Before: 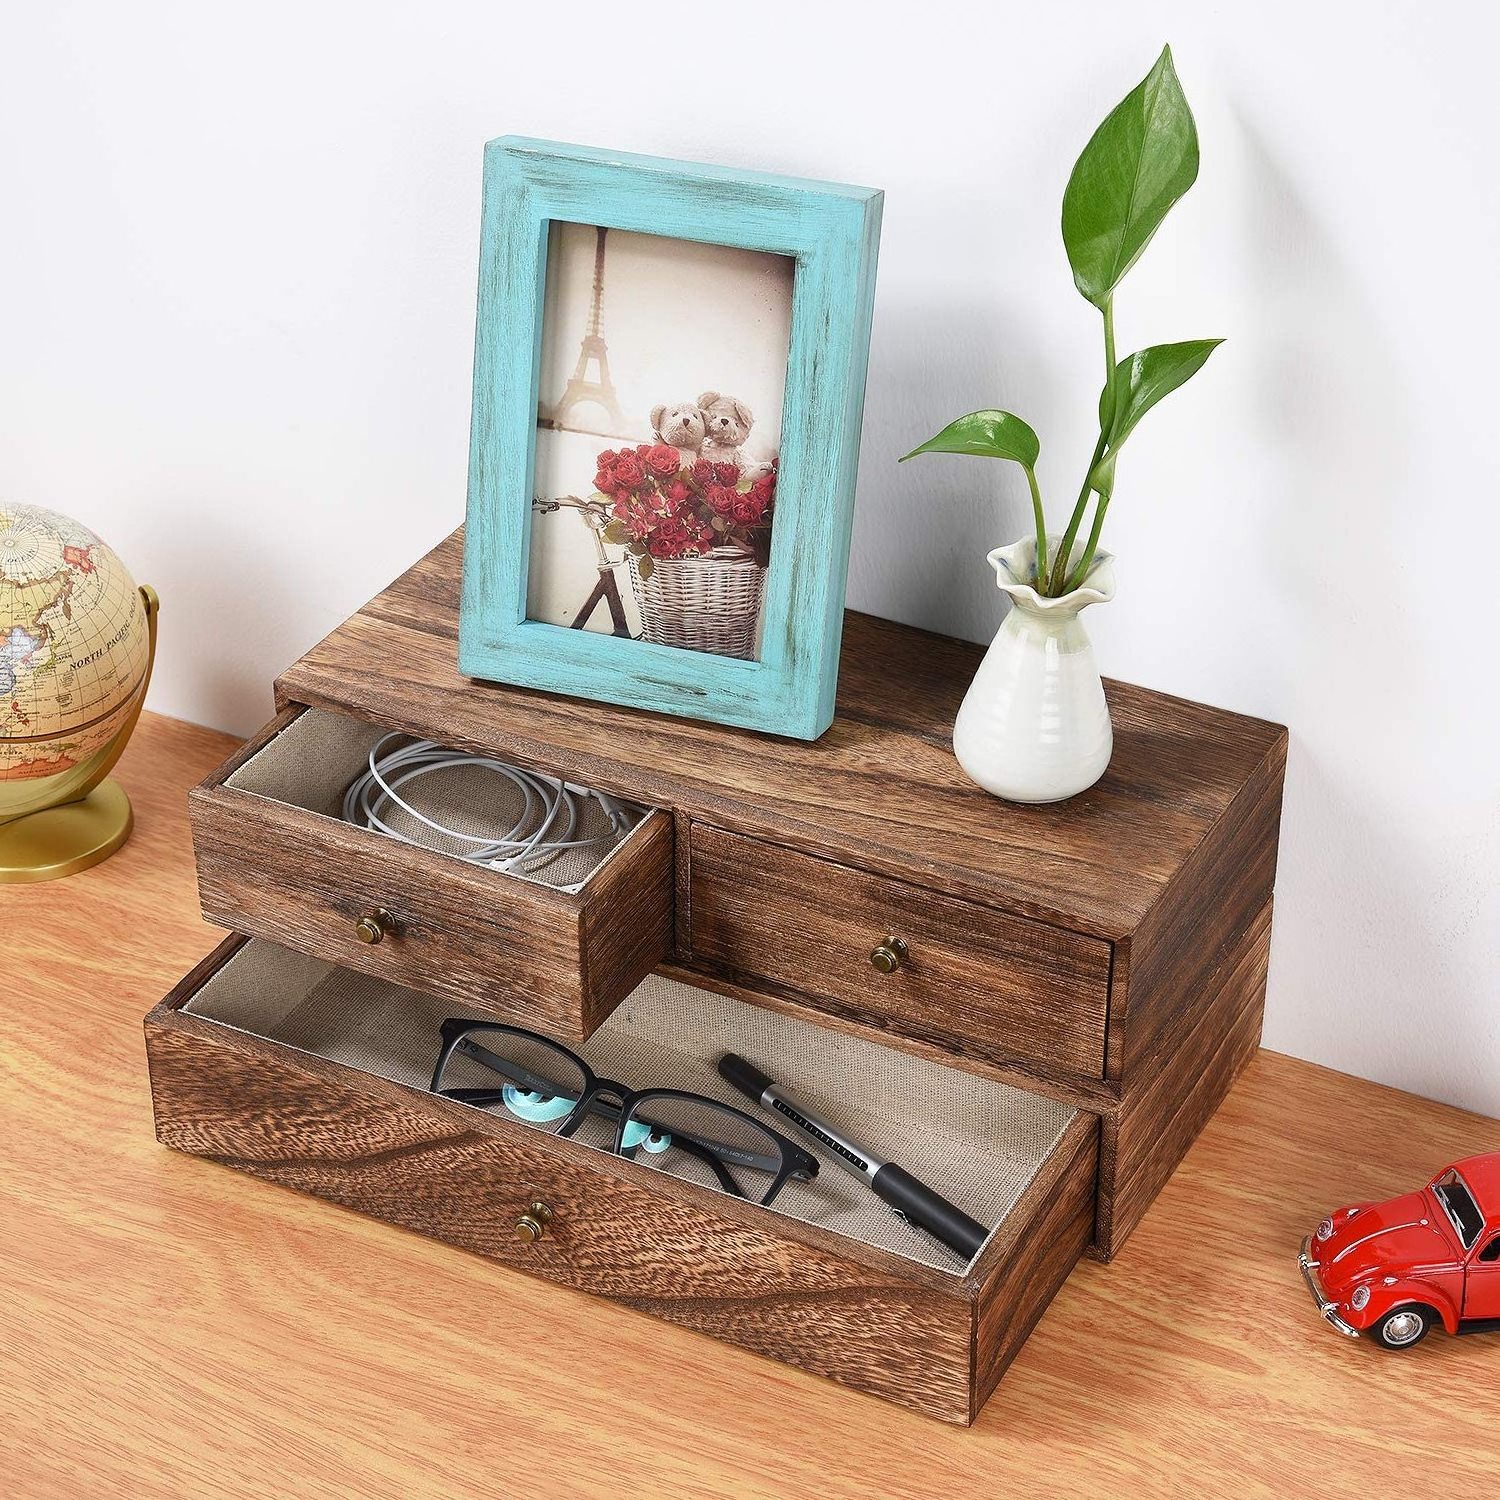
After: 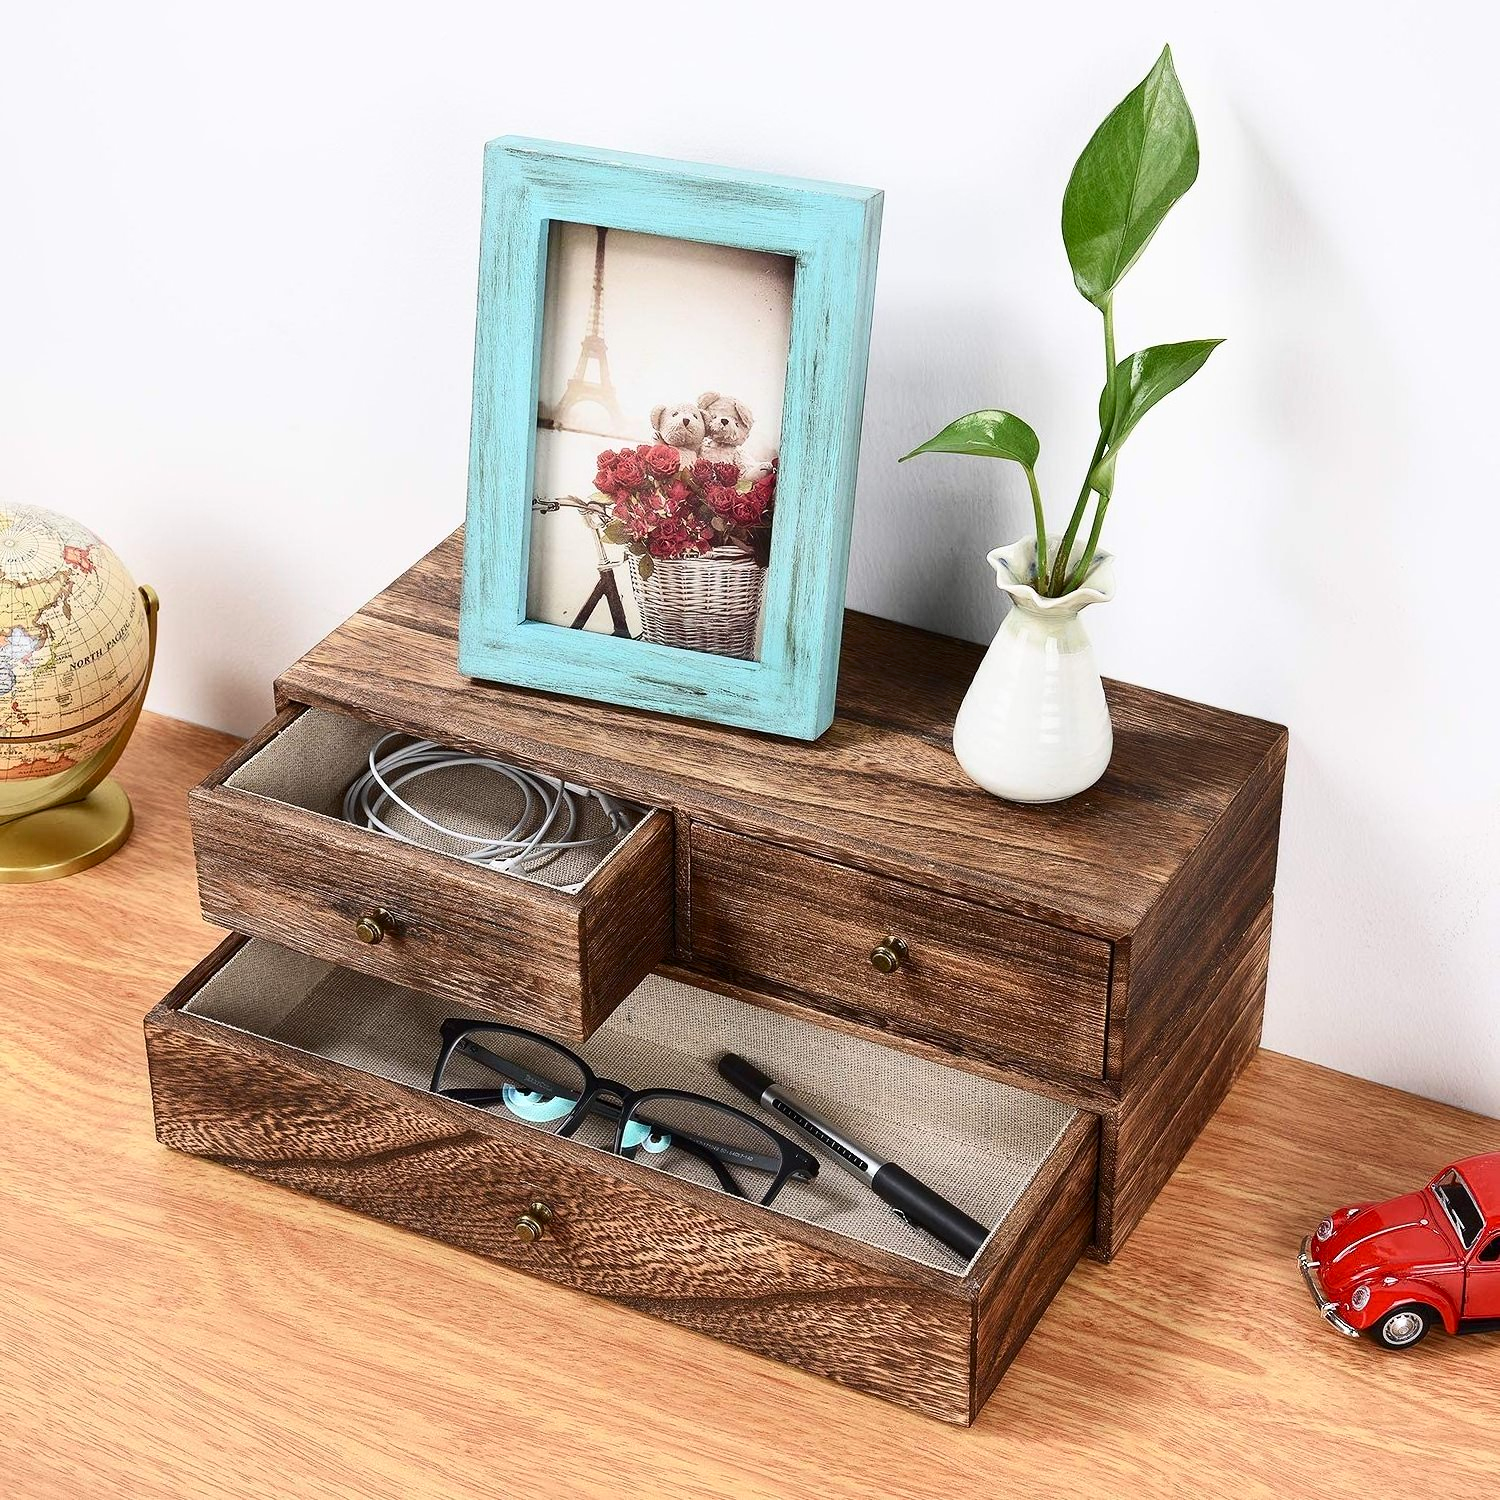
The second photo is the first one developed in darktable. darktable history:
contrast brightness saturation: contrast 0.219
